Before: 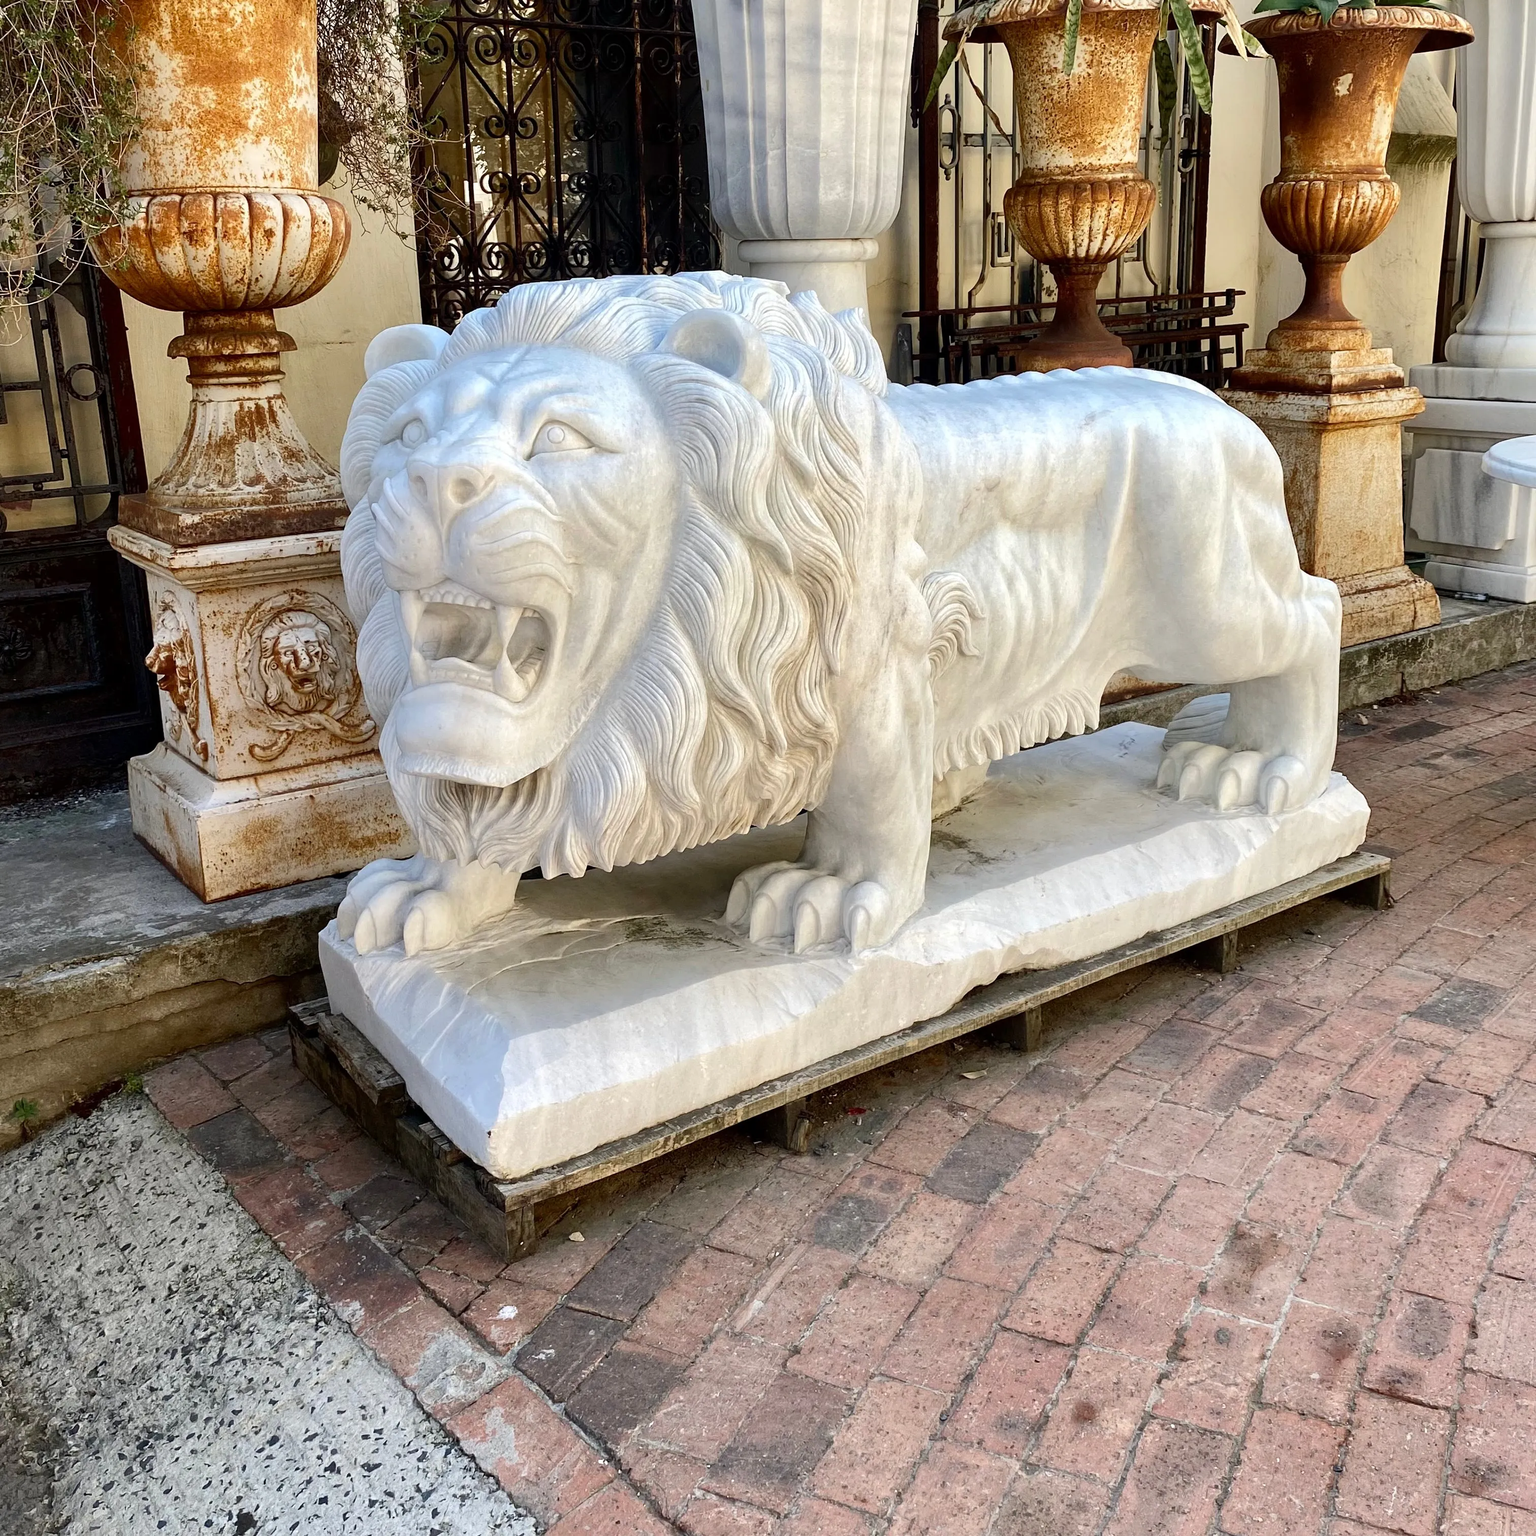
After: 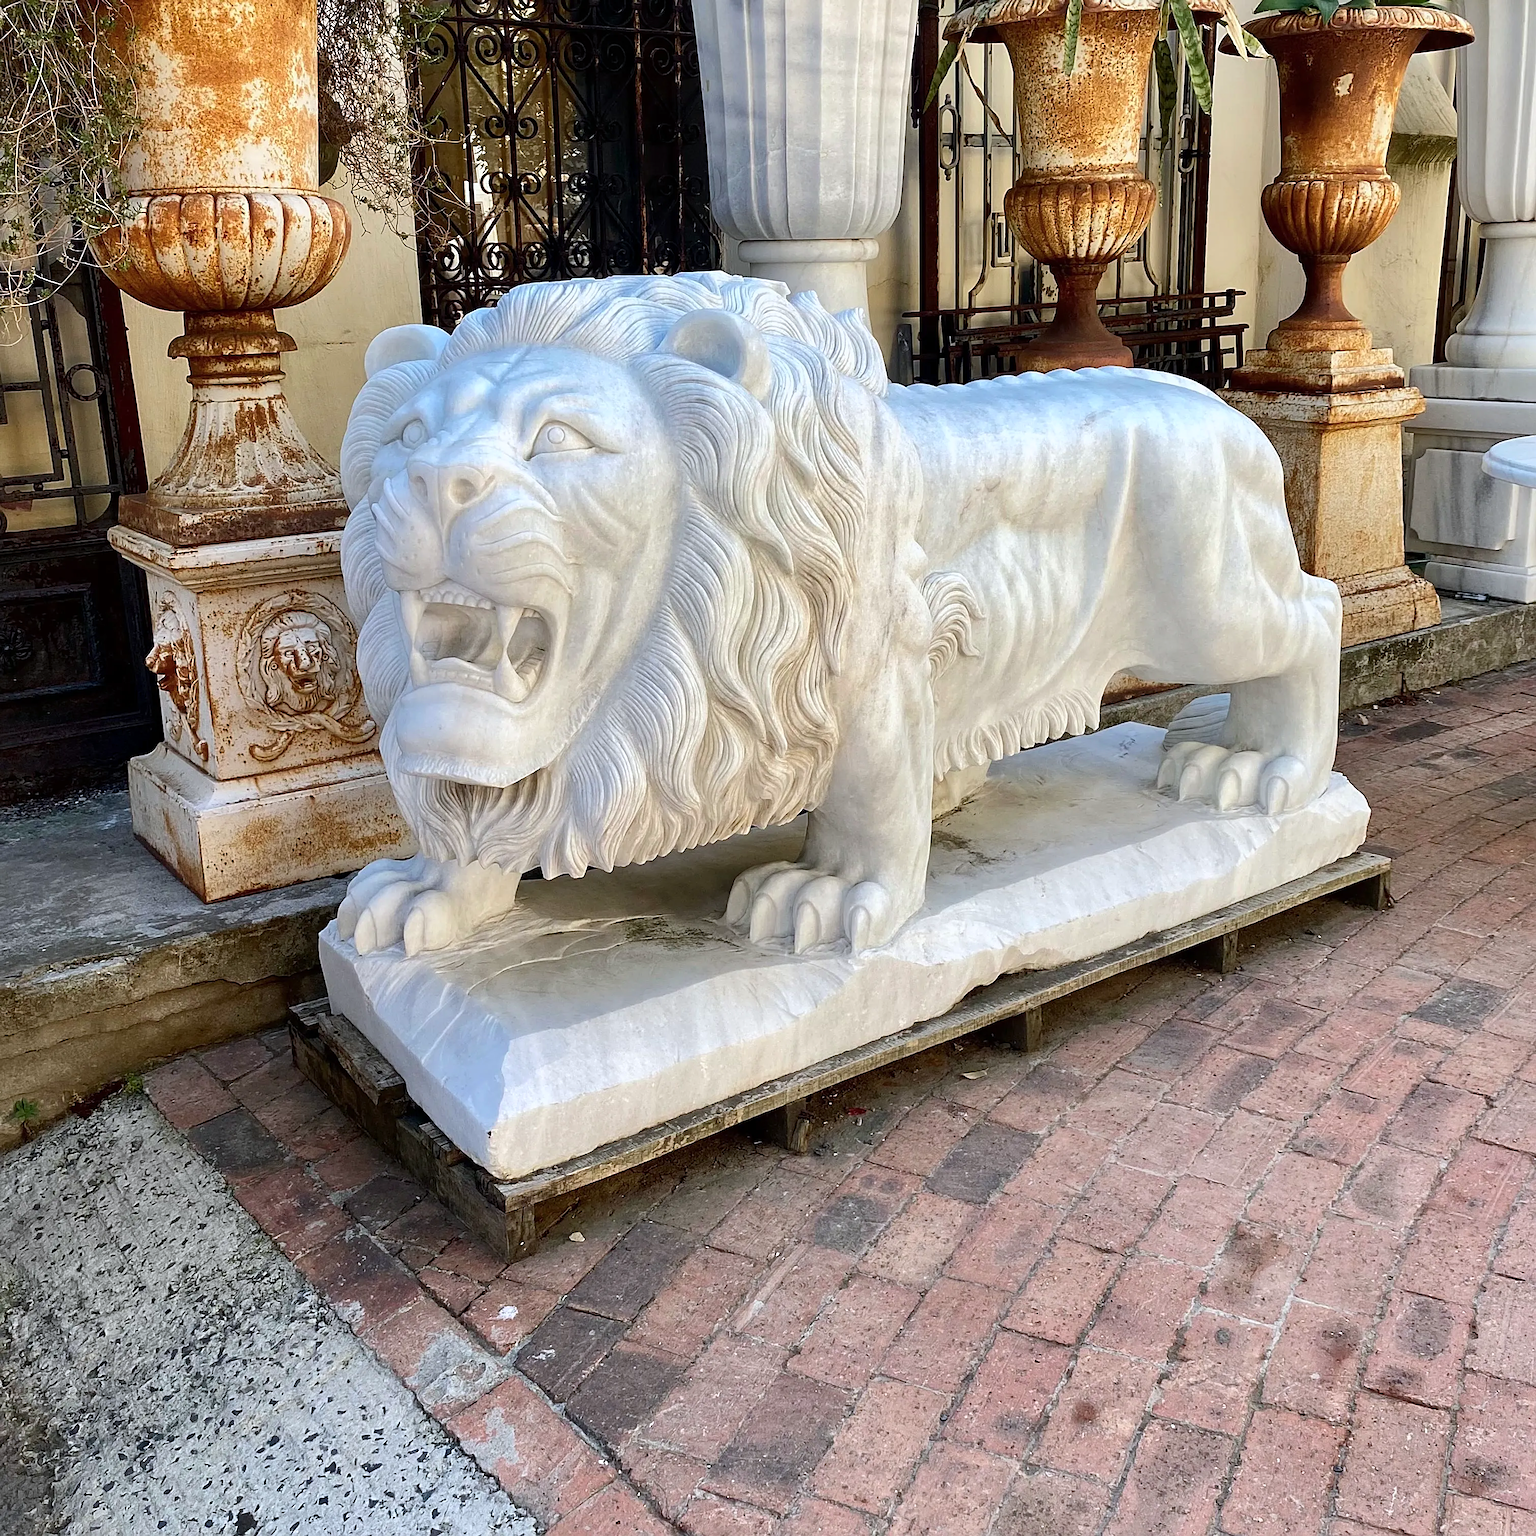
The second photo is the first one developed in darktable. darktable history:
sharpen: on, module defaults
color calibration: output R [0.994, 0.059, -0.119, 0], output G [-0.036, 1.09, -0.119, 0], output B [0.078, -0.108, 0.961, 0], illuminant custom, x 0.371, y 0.382, temperature 4281.14 K
white balance: red 1.045, blue 0.932
